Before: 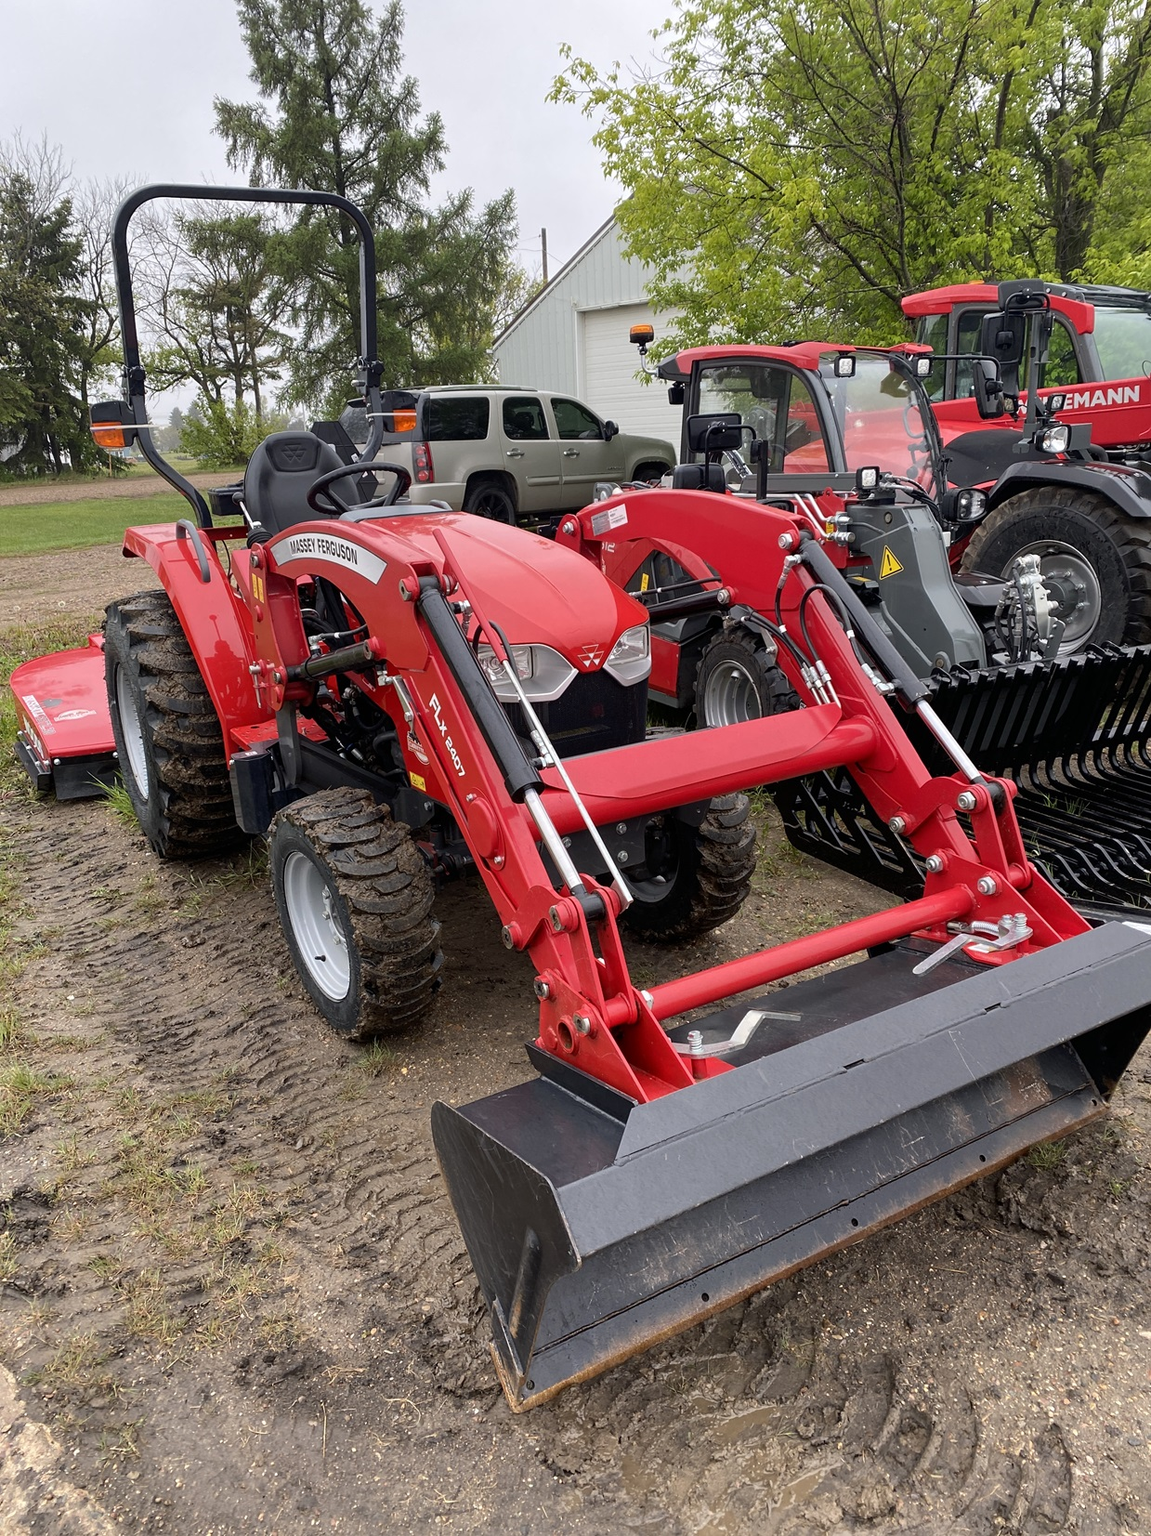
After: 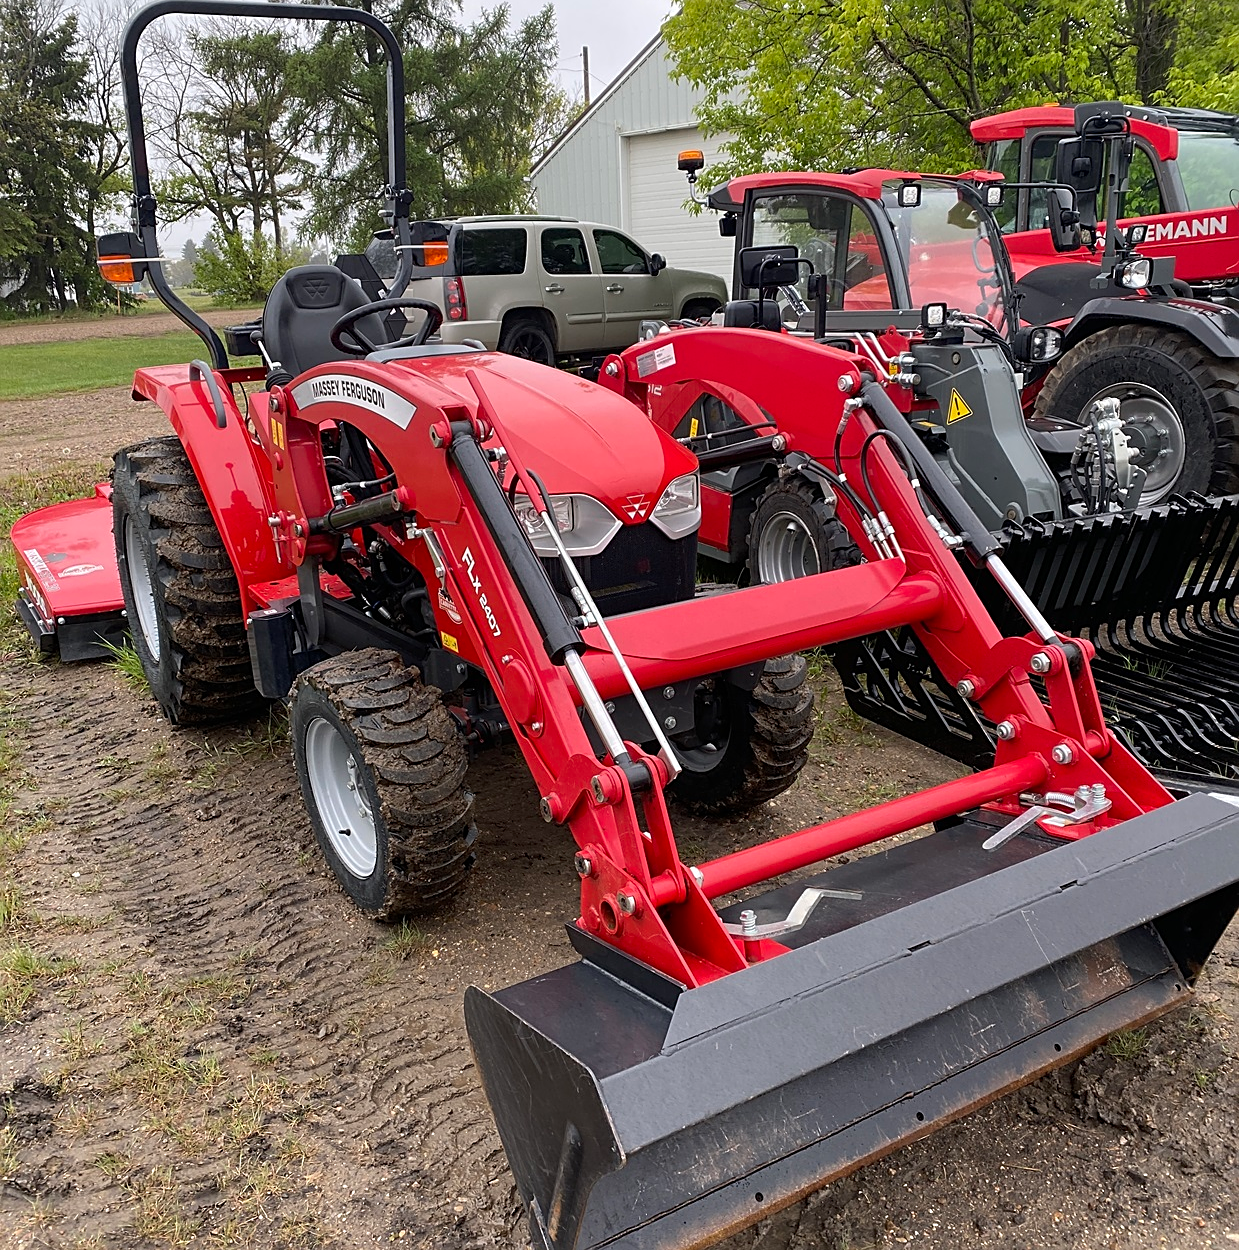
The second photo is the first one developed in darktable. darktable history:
crop and rotate: top 12.072%, bottom 12.291%
sharpen: on, module defaults
